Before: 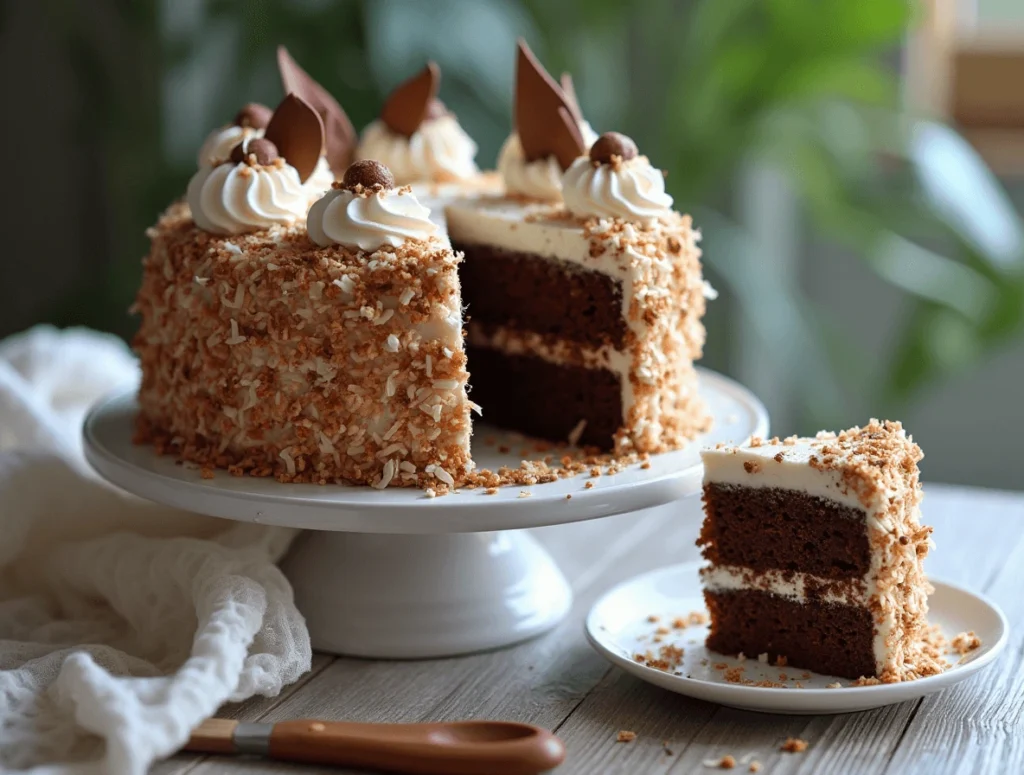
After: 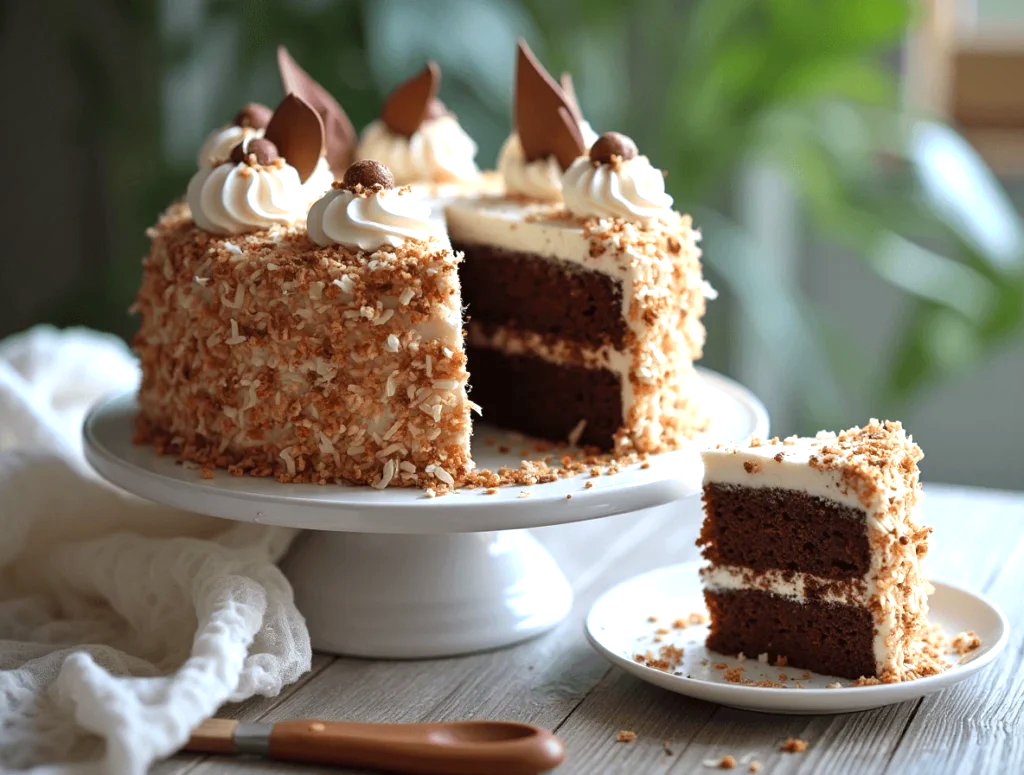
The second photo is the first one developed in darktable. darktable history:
vignetting: fall-off start 97.76%, fall-off radius 100.98%, brightness -0.6, saturation -0.001, width/height ratio 1.365, unbound false
tone curve: color space Lab, independent channels, preserve colors none
exposure: black level correction 0, exposure 0.5 EV, compensate highlight preservation false
